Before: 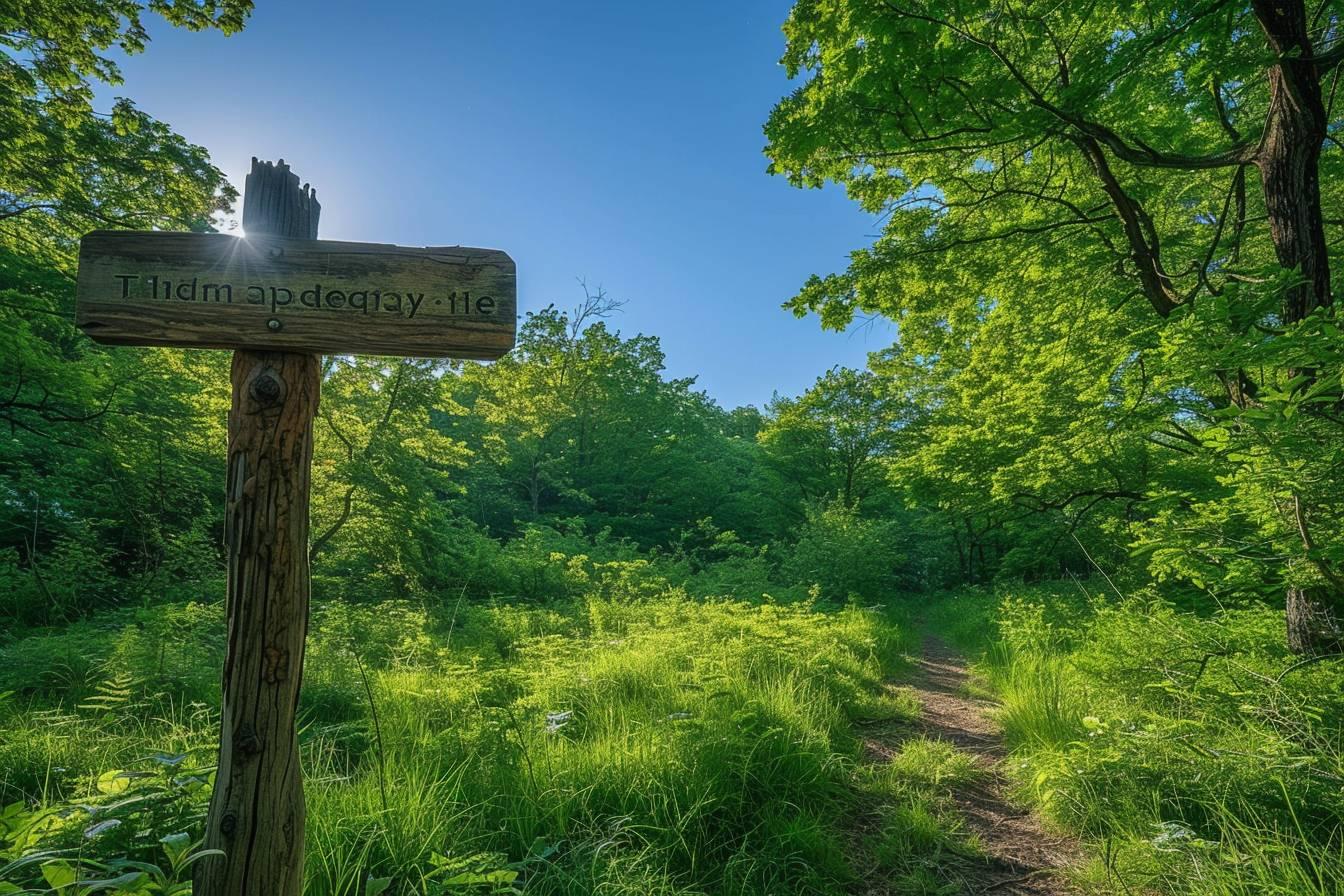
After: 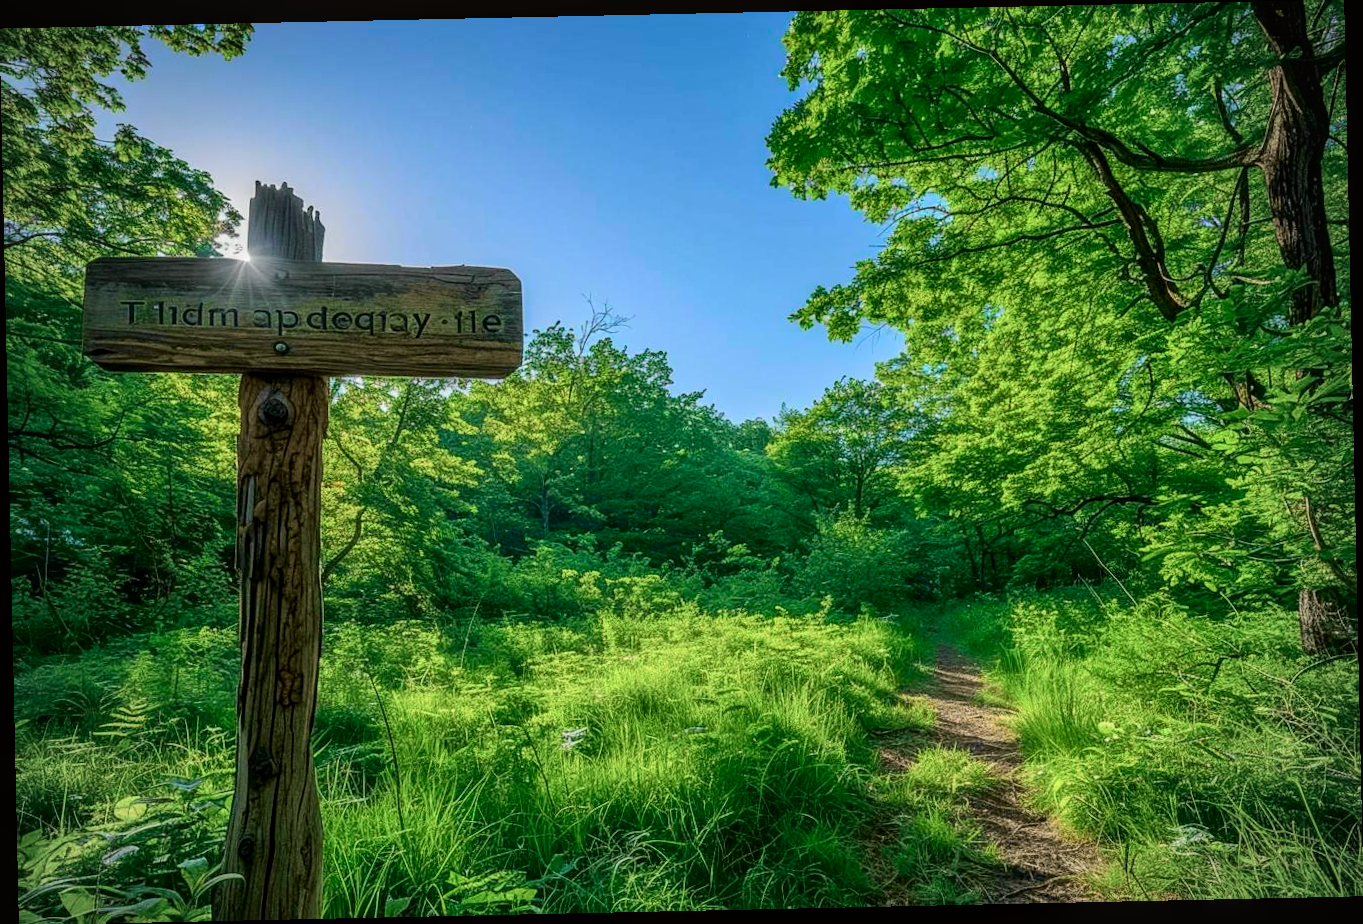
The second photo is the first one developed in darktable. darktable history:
rotate and perspective: rotation -1.24°, automatic cropping off
local contrast: on, module defaults
tone curve: curves: ch0 [(0, 0.019) (0.066, 0.043) (0.189, 0.182) (0.368, 0.407) (0.501, 0.564) (0.677, 0.729) (0.851, 0.861) (0.997, 0.959)]; ch1 [(0, 0) (0.187, 0.121) (0.388, 0.346) (0.437, 0.409) (0.474, 0.472) (0.499, 0.501) (0.514, 0.507) (0.548, 0.557) (0.653, 0.663) (0.812, 0.856) (1, 1)]; ch2 [(0, 0) (0.246, 0.214) (0.421, 0.427) (0.459, 0.484) (0.5, 0.504) (0.518, 0.516) (0.529, 0.548) (0.56, 0.576) (0.607, 0.63) (0.744, 0.734) (0.867, 0.821) (0.993, 0.889)], color space Lab, independent channels, preserve colors none
vignetting: fall-off radius 60.92%
